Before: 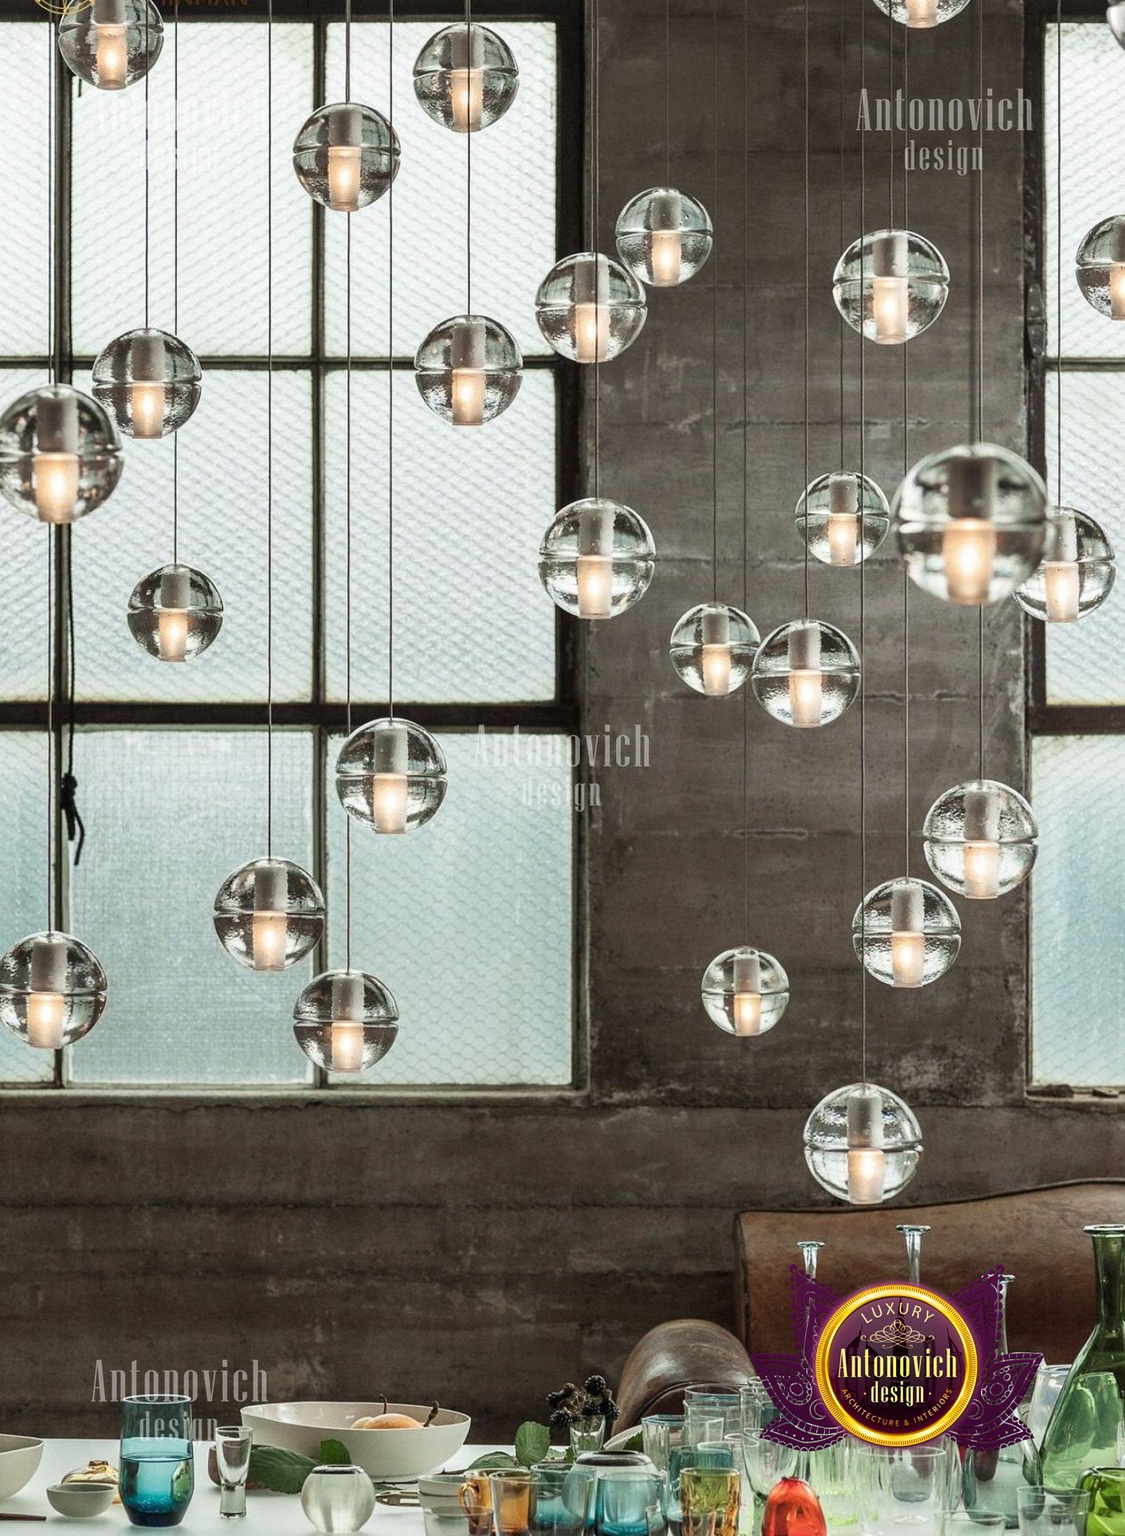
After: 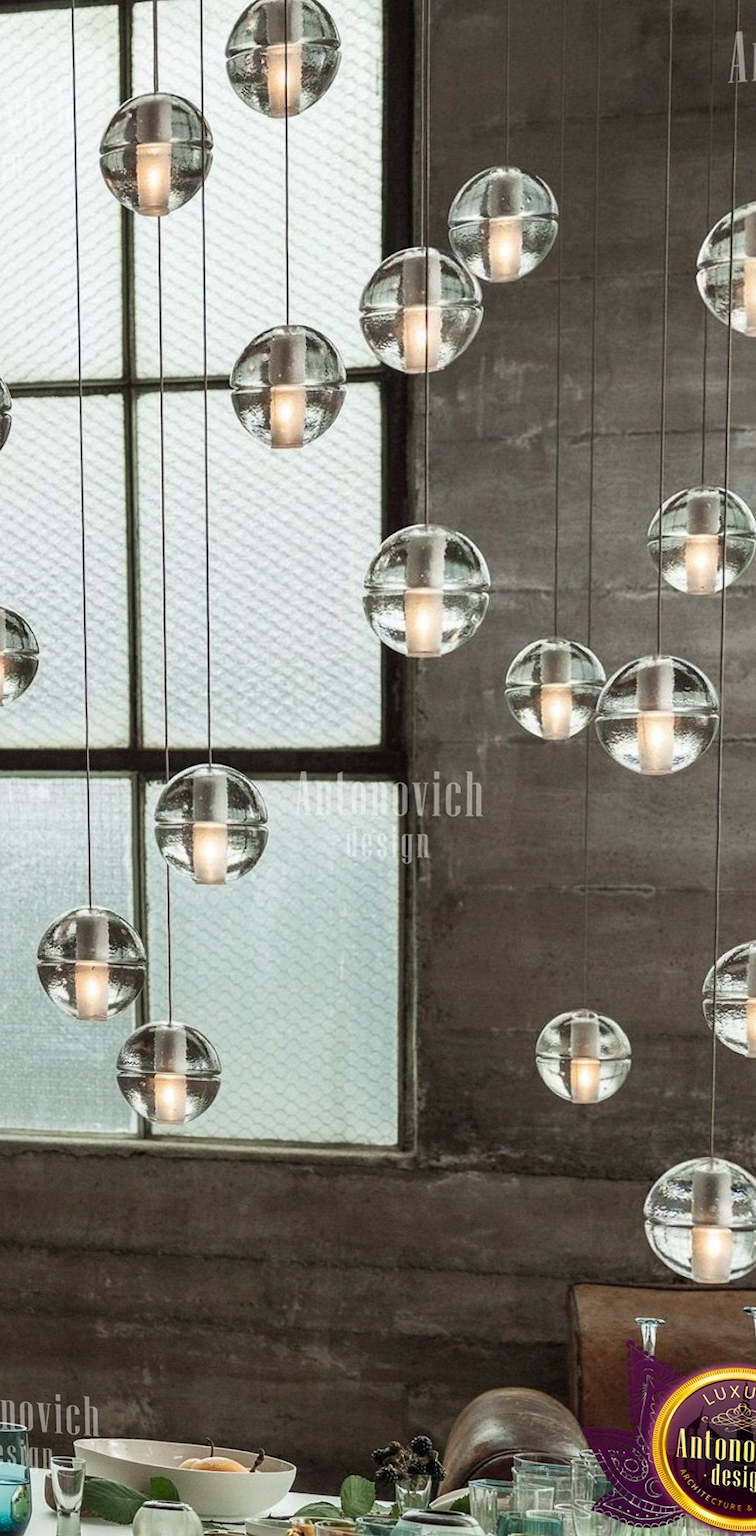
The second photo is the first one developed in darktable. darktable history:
rotate and perspective: rotation 0.062°, lens shift (vertical) 0.115, lens shift (horizontal) -0.133, crop left 0.047, crop right 0.94, crop top 0.061, crop bottom 0.94
crop and rotate: left 12.648%, right 20.685%
